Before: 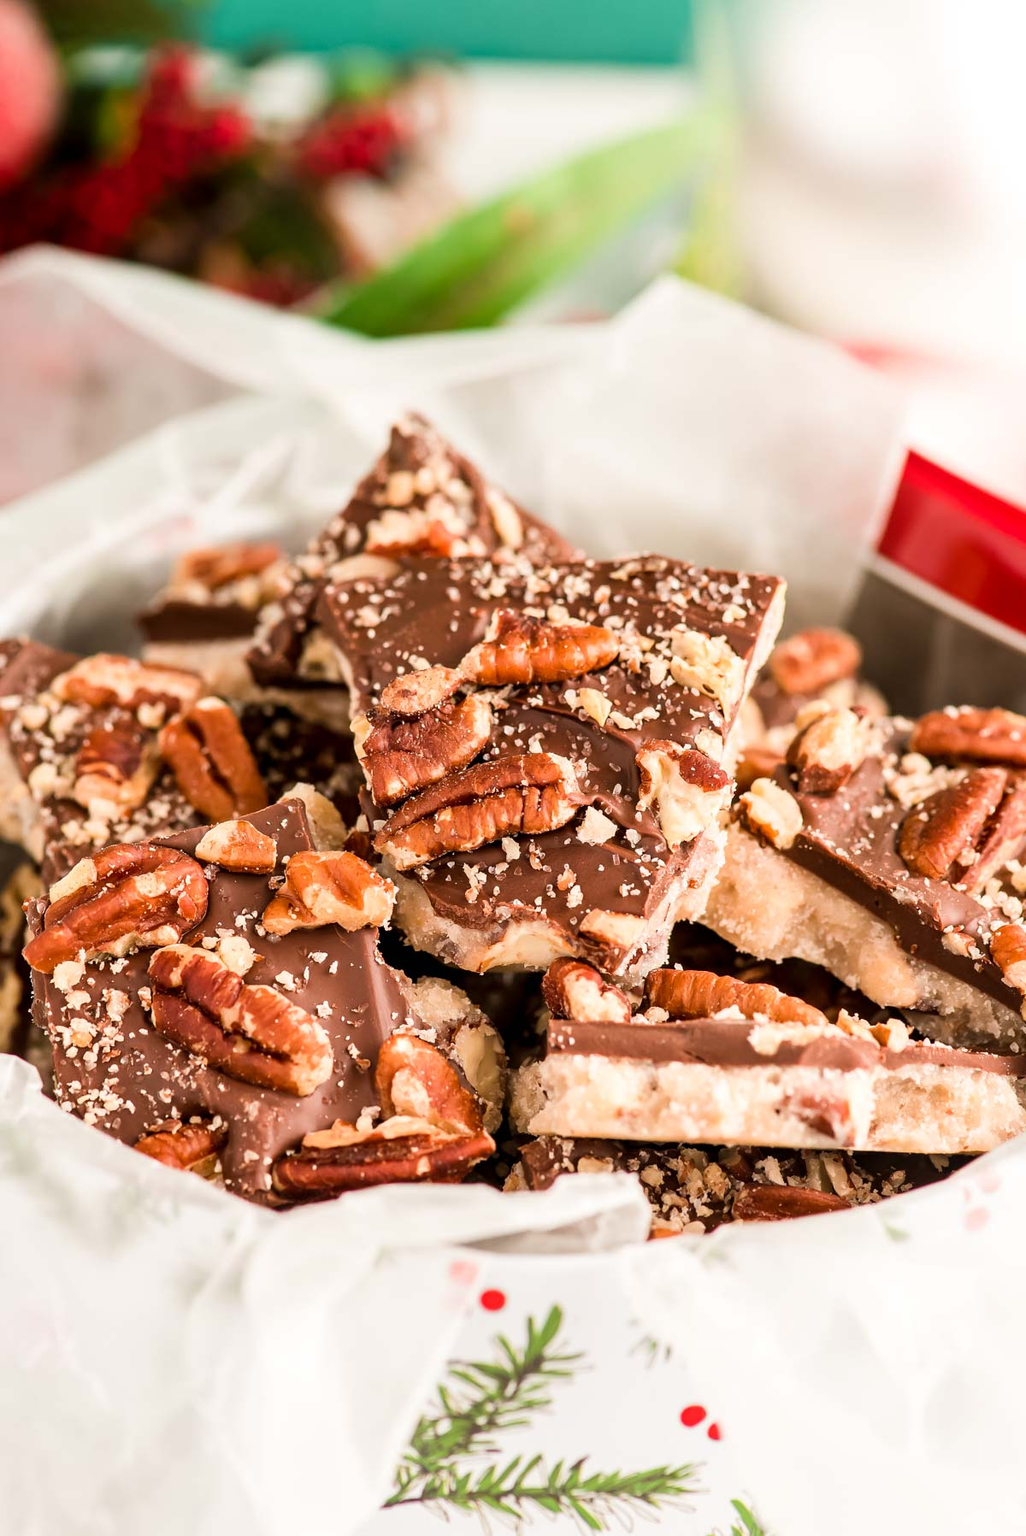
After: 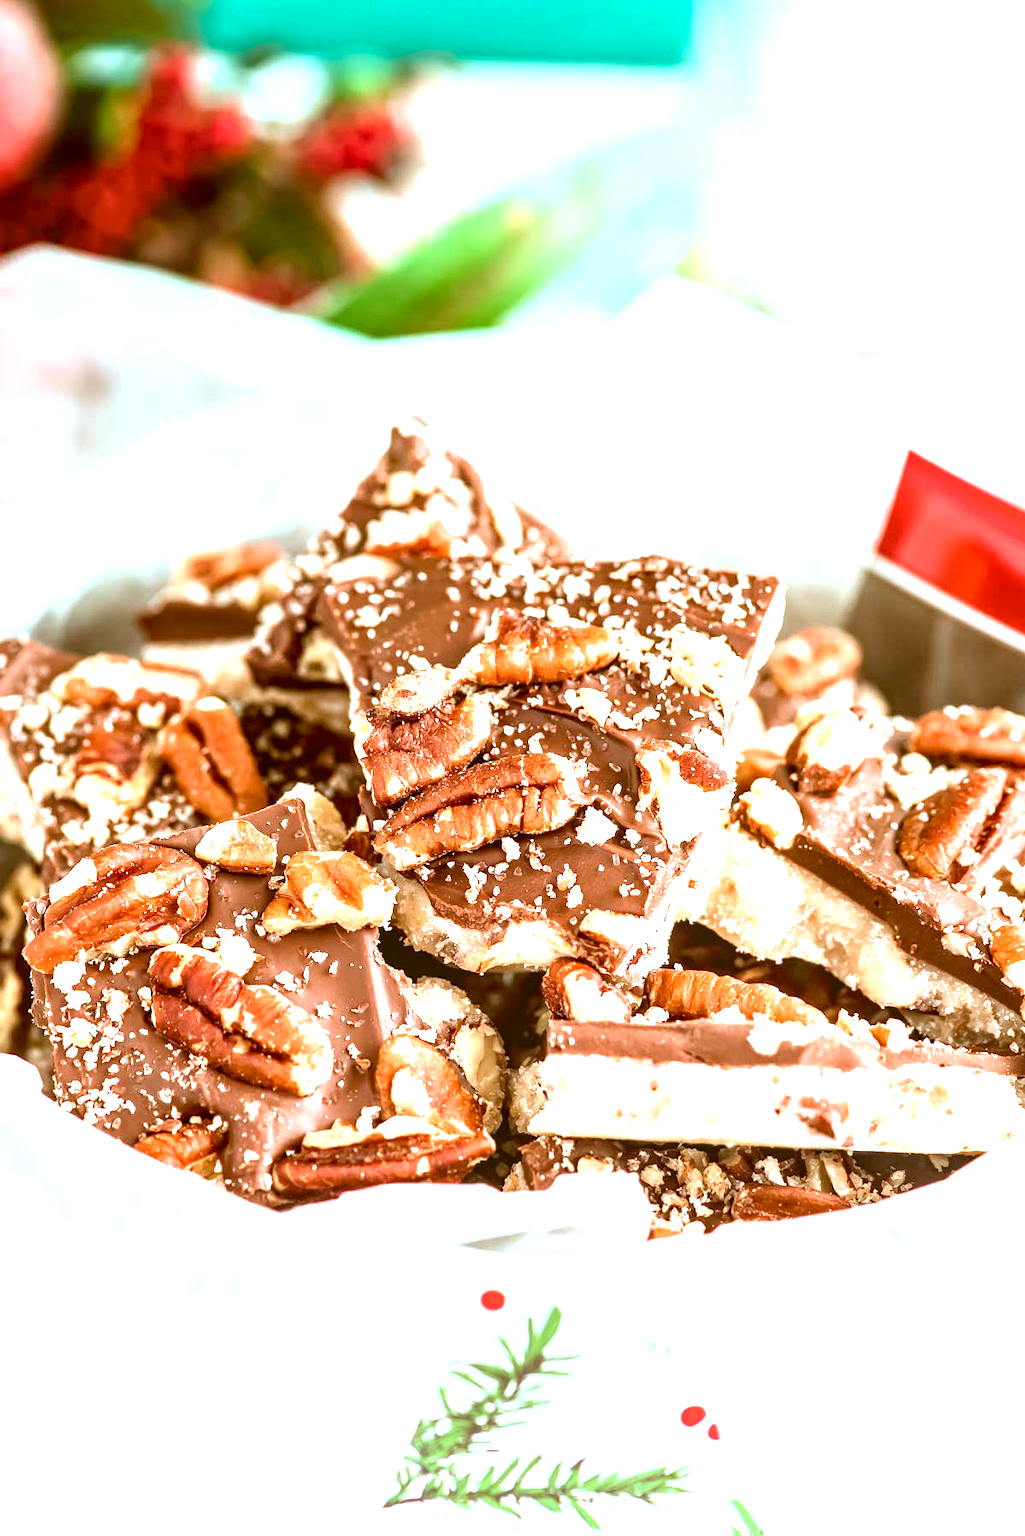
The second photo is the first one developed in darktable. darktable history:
exposure: black level correction 0, exposure 1.102 EV, compensate exposure bias true, compensate highlight preservation false
color correction: highlights a* -14.86, highlights b* -16.86, shadows a* 10.47, shadows b* 28.97
local contrast: on, module defaults
